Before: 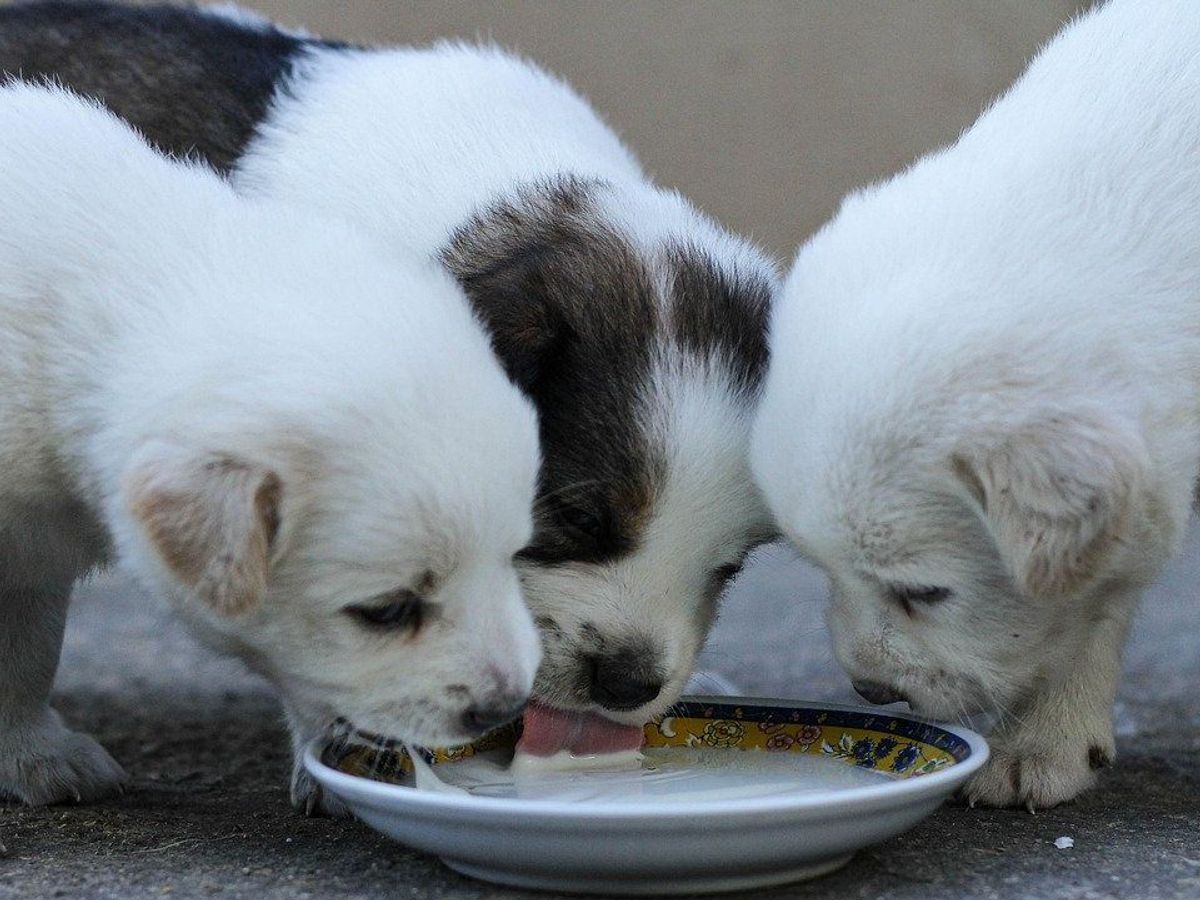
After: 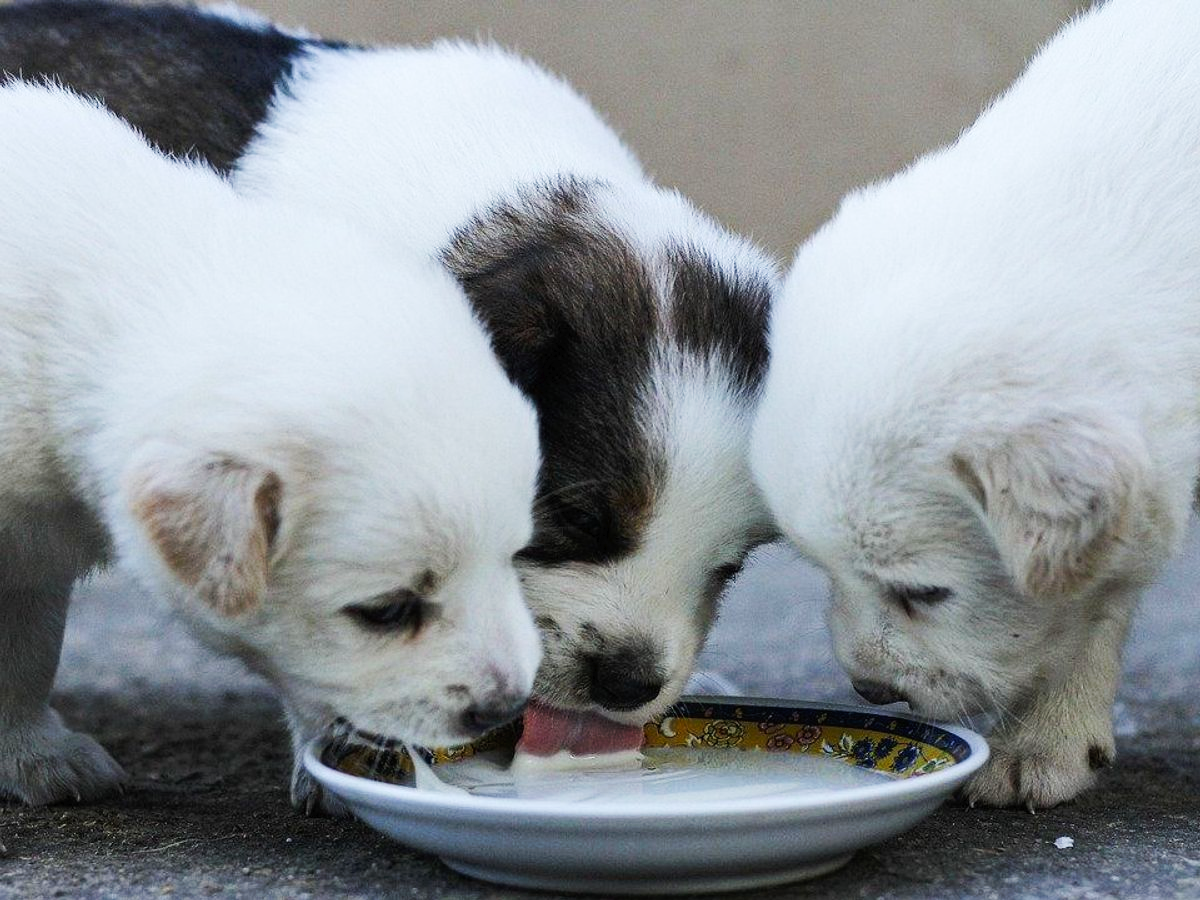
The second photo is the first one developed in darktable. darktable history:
exposure: compensate exposure bias true, compensate highlight preservation false
tone curve: curves: ch0 [(0, 0) (0.003, 0.01) (0.011, 0.015) (0.025, 0.023) (0.044, 0.038) (0.069, 0.058) (0.1, 0.093) (0.136, 0.134) (0.177, 0.176) (0.224, 0.221) (0.277, 0.282) (0.335, 0.36) (0.399, 0.438) (0.468, 0.54) (0.543, 0.632) (0.623, 0.724) (0.709, 0.814) (0.801, 0.885) (0.898, 0.947) (1, 1)], preserve colors none
